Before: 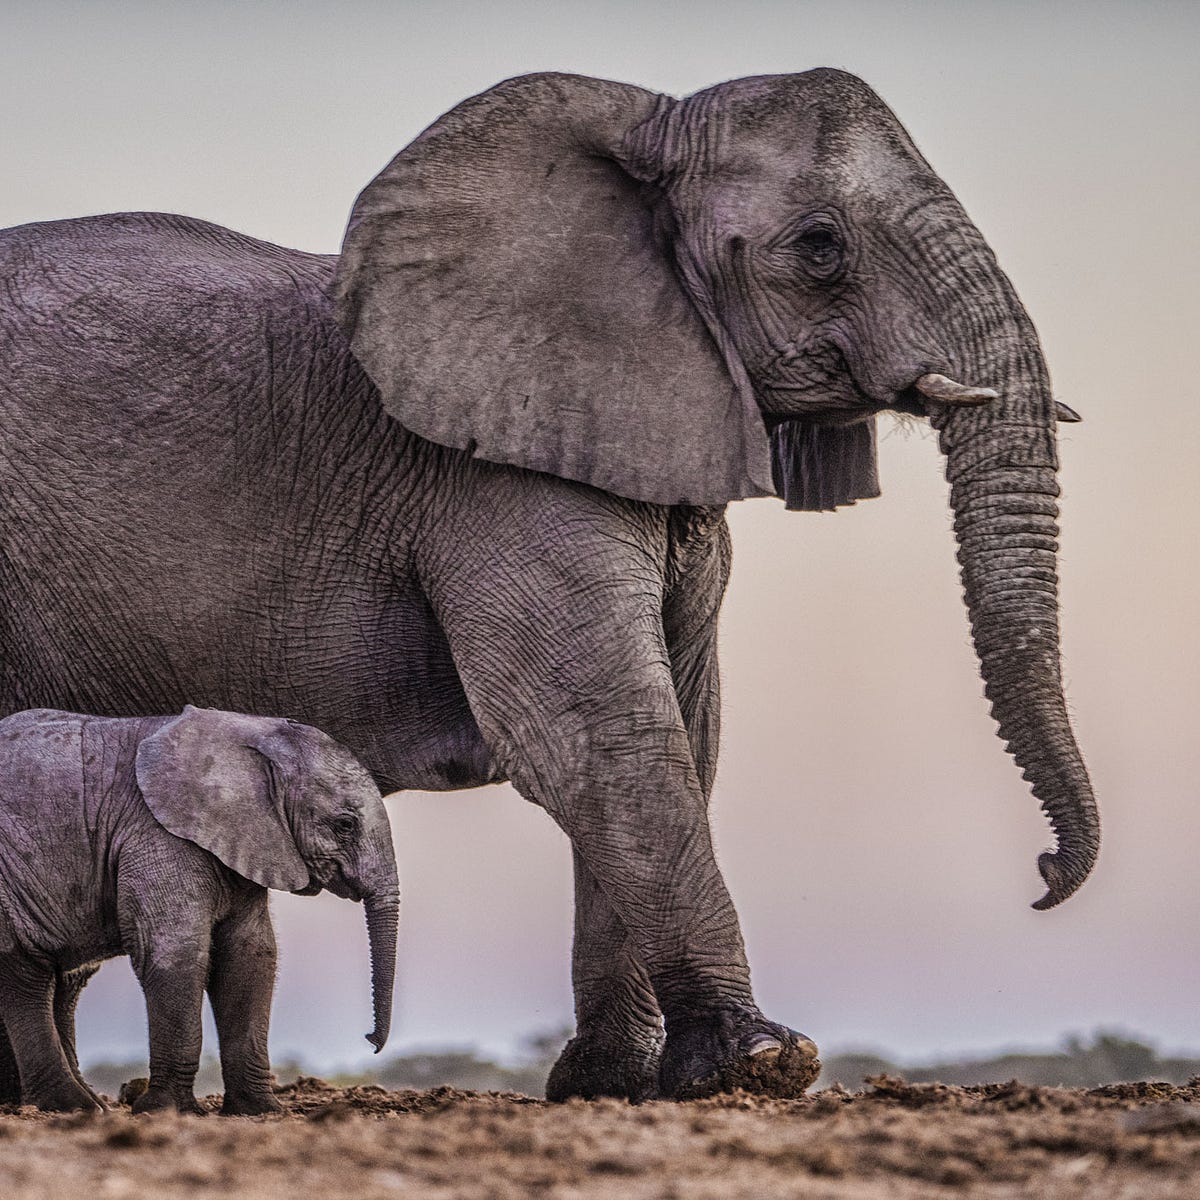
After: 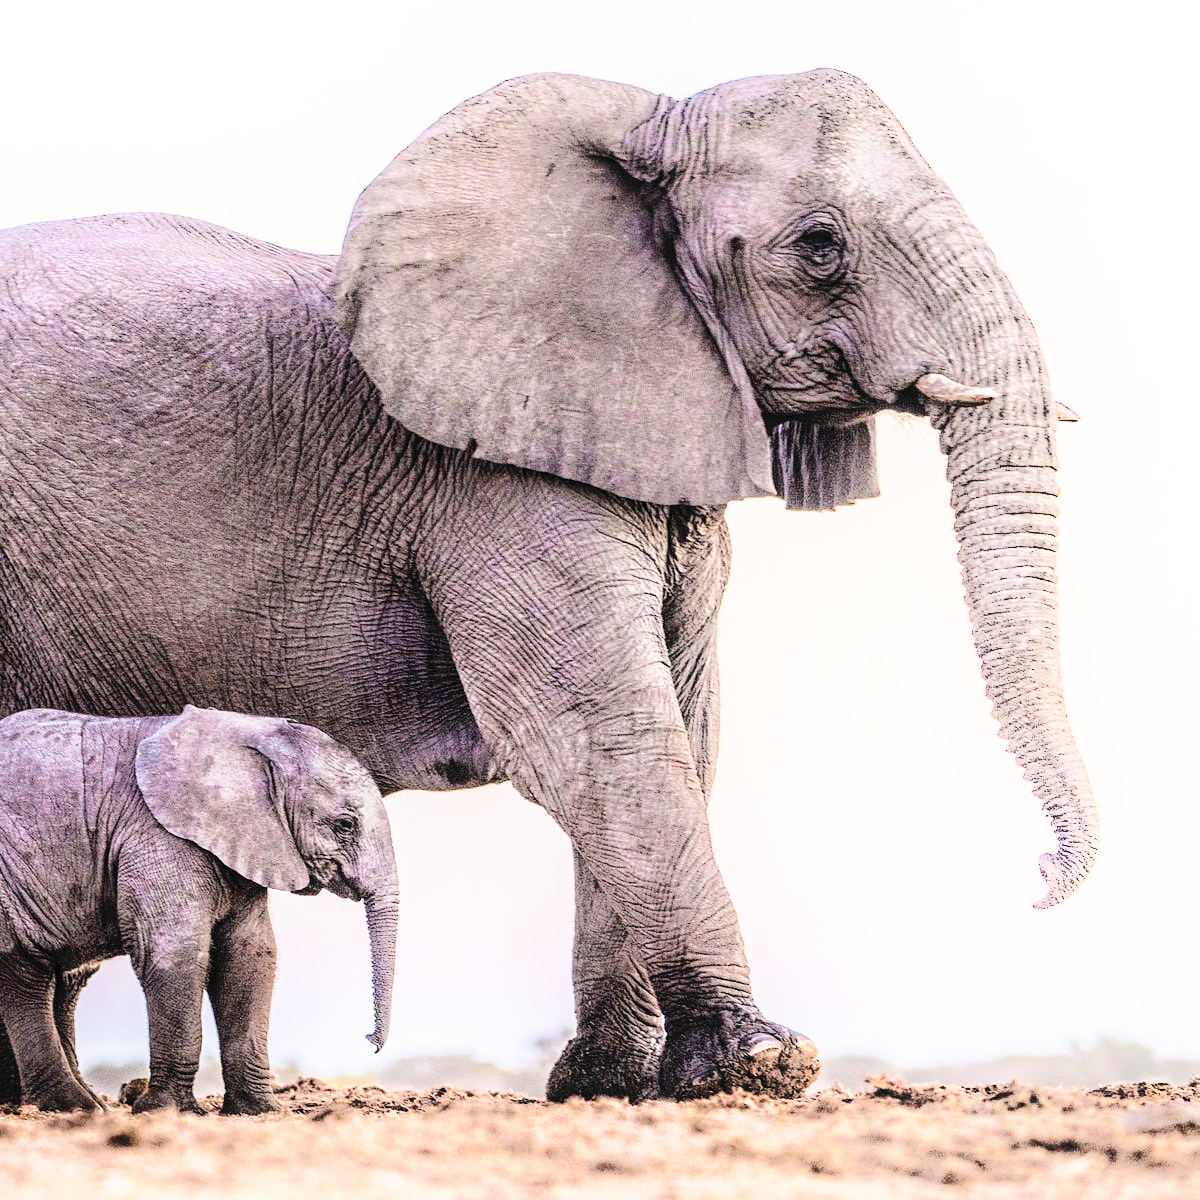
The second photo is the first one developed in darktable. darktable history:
base curve: curves: ch0 [(0, 0) (0.012, 0.01) (0.073, 0.168) (0.31, 0.711) (0.645, 0.957) (1, 1)], preserve colors none
shadows and highlights: shadows -54.3, highlights 86.09, soften with gaussian
white balance: emerald 1
contrast brightness saturation: brightness 0.13
